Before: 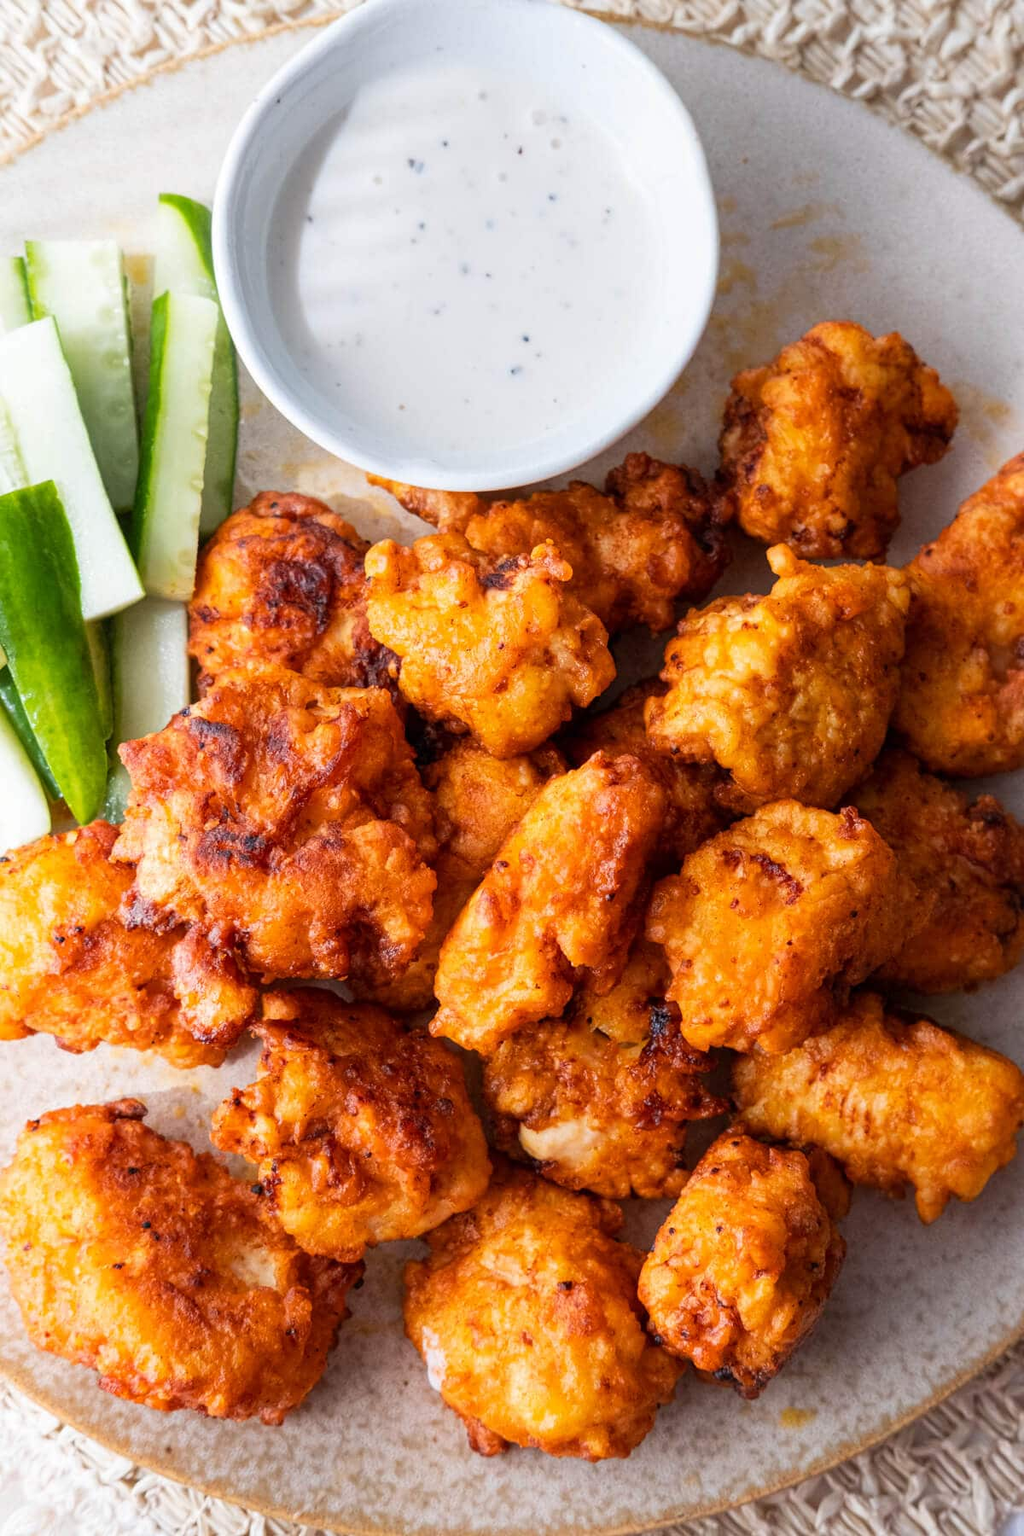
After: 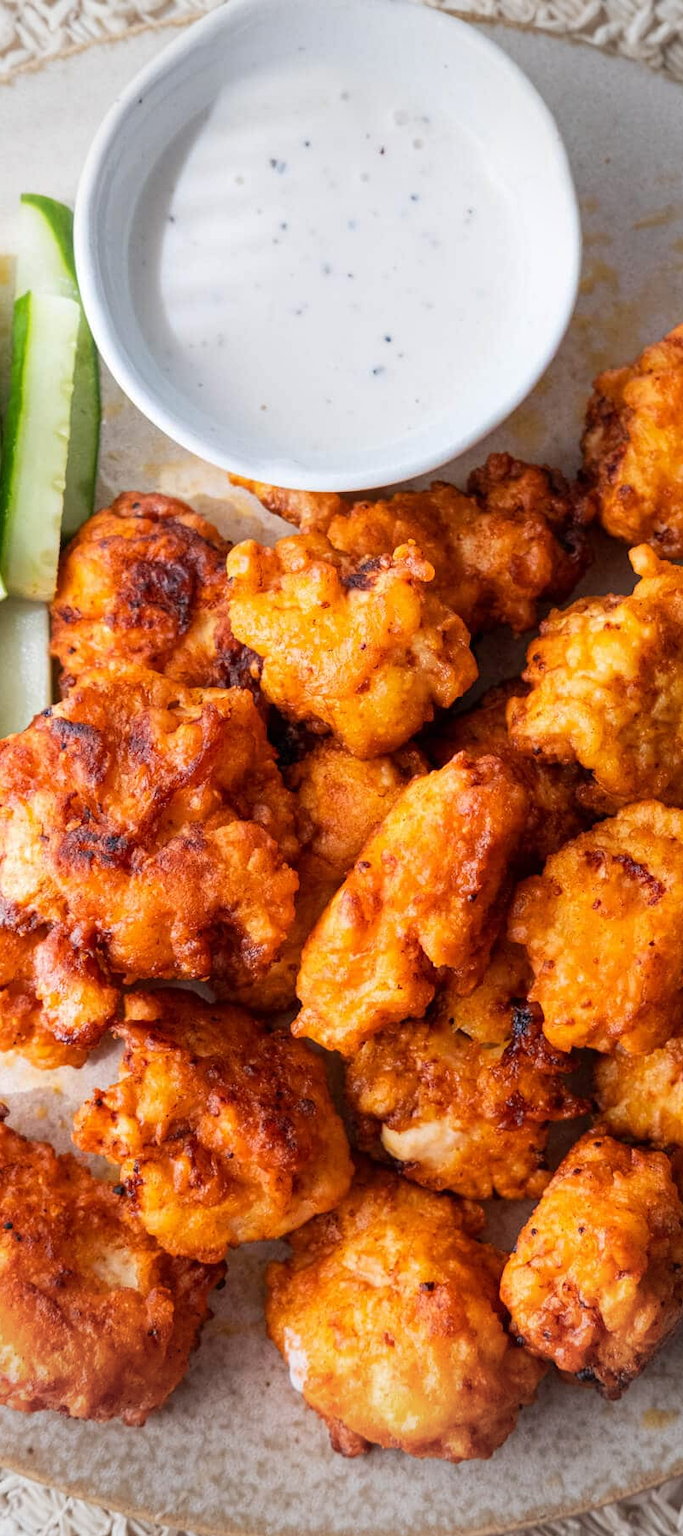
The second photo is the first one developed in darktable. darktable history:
crop and rotate: left 13.537%, right 19.796%
vignetting: fall-off start 91%, fall-off radius 39.39%, brightness -0.182, saturation -0.3, width/height ratio 1.219, shape 1.3, dithering 8-bit output, unbound false
